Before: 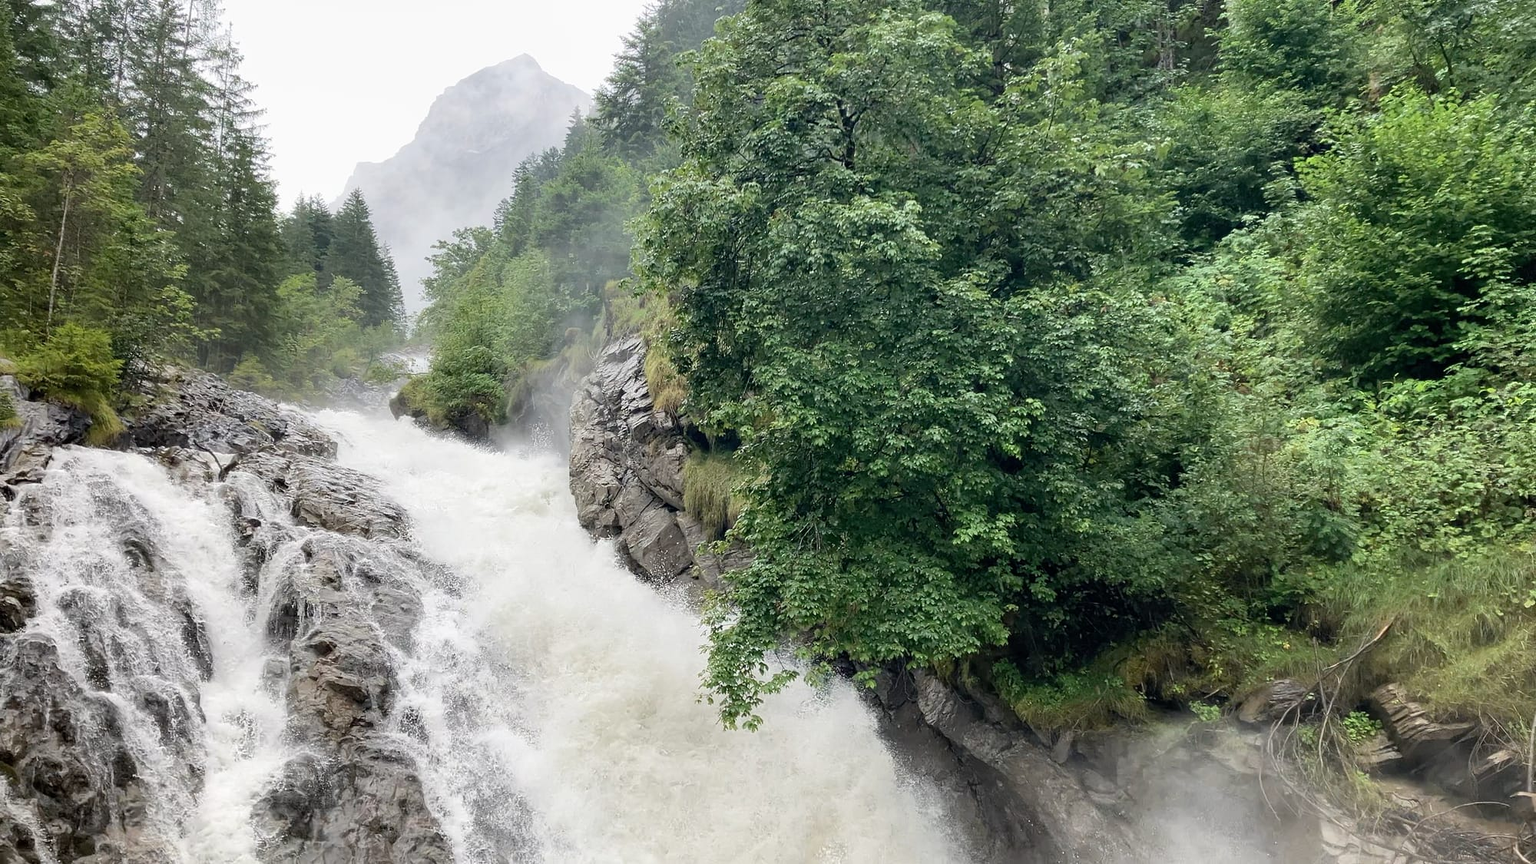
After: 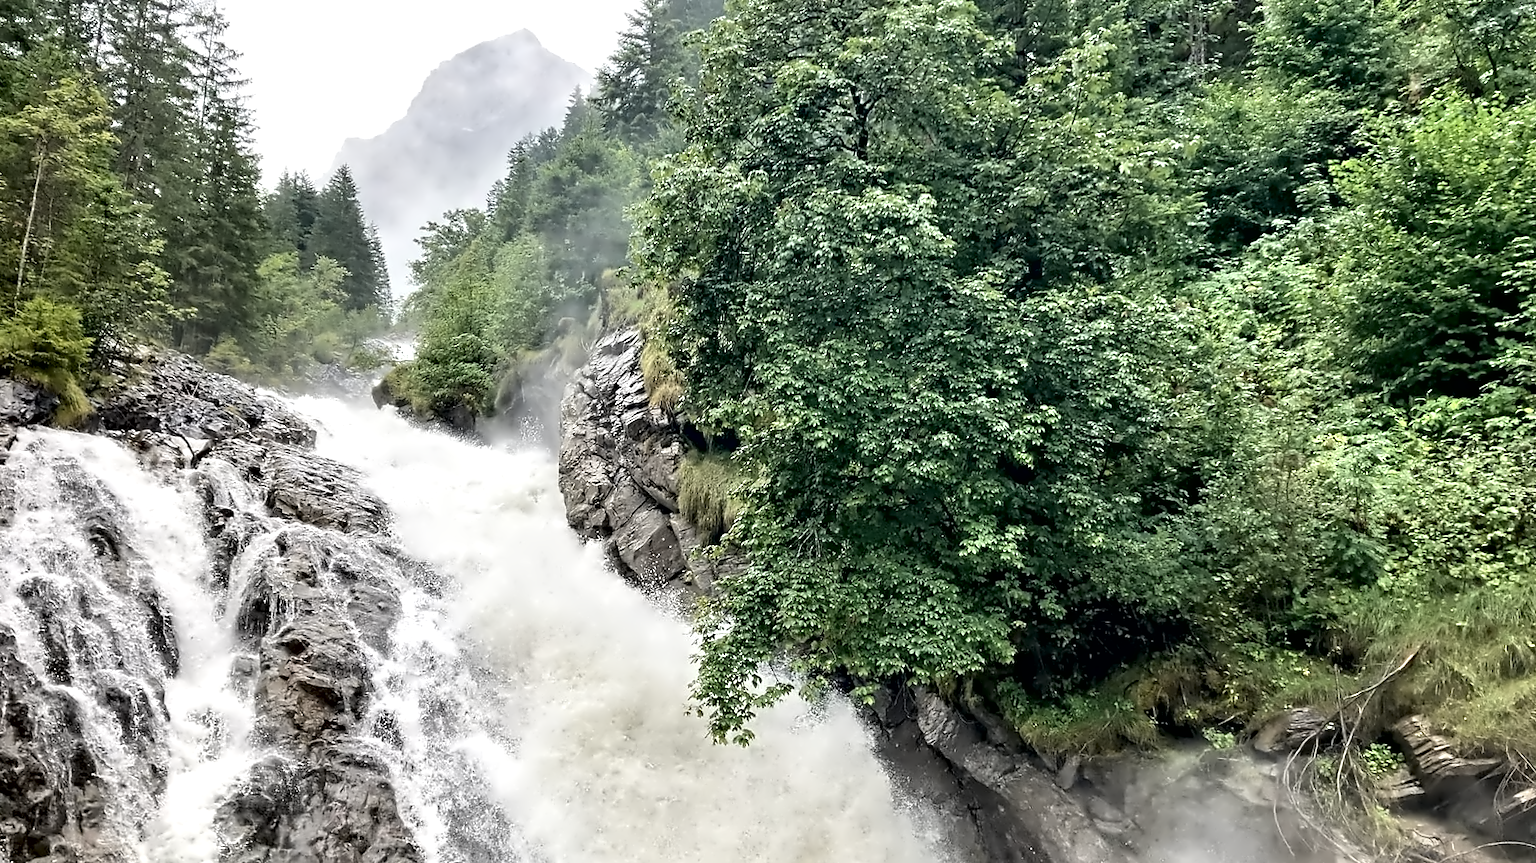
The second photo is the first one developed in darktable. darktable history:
exposure: exposure 0.151 EV, compensate highlight preservation false
contrast equalizer: y [[0.5, 0.542, 0.583, 0.625, 0.667, 0.708], [0.5 ×6], [0.5 ×6], [0, 0.033, 0.067, 0.1, 0.133, 0.167], [0, 0.05, 0.1, 0.15, 0.2, 0.25]]
local contrast: mode bilateral grid, contrast 20, coarseness 50, detail 119%, midtone range 0.2
crop and rotate: angle -1.62°
